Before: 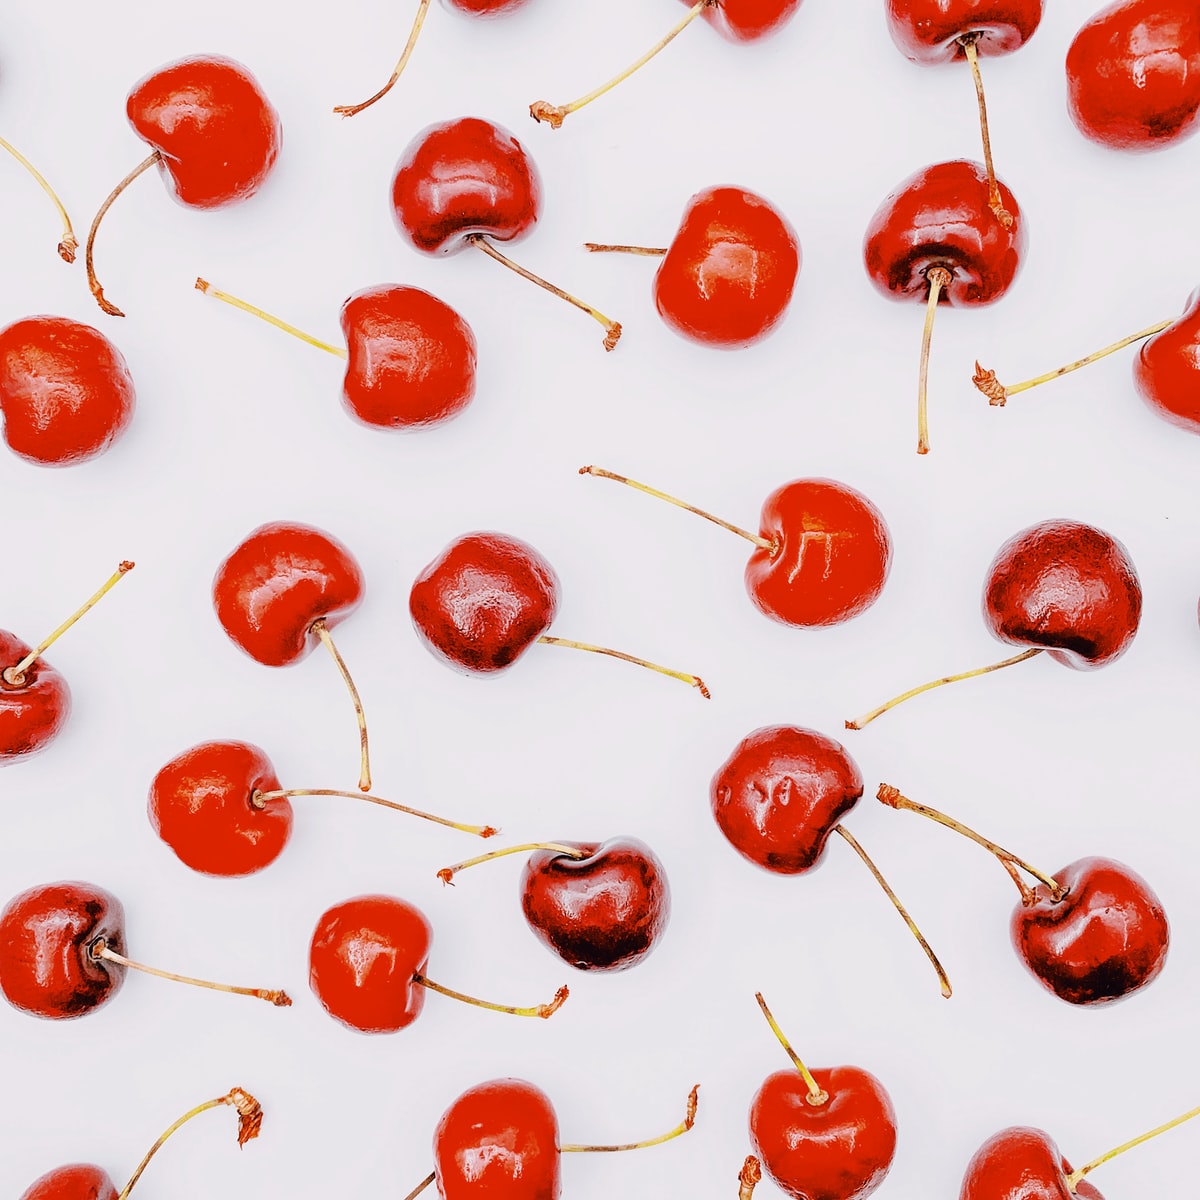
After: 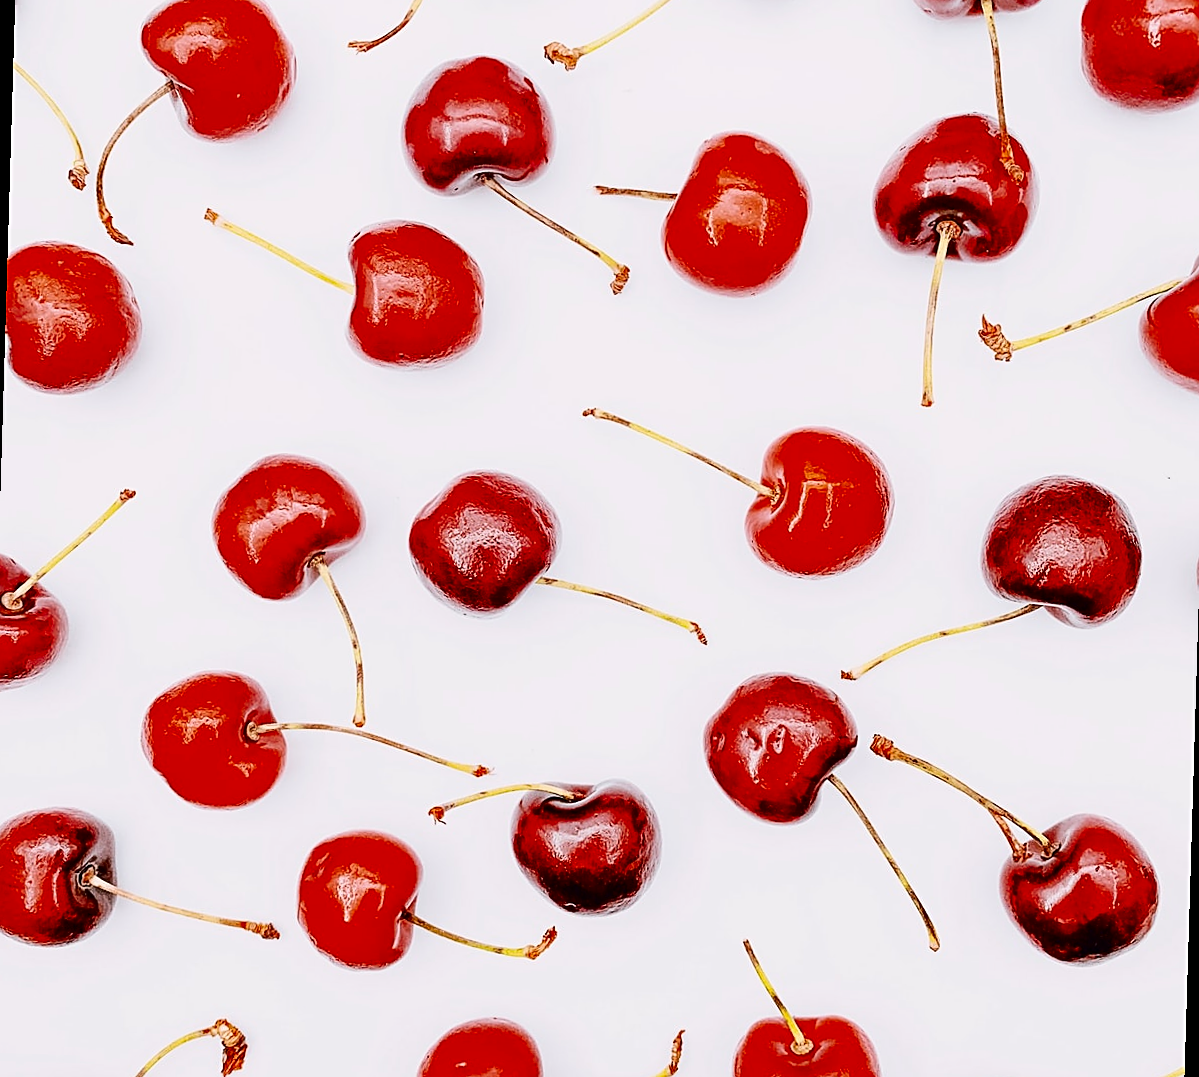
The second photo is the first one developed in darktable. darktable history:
crop: left 1.507%, top 6.147%, right 1.379%, bottom 6.637%
contrast brightness saturation: contrast 0.2, brightness -0.11, saturation 0.1
sharpen: on, module defaults
rotate and perspective: rotation 1.72°, automatic cropping off
